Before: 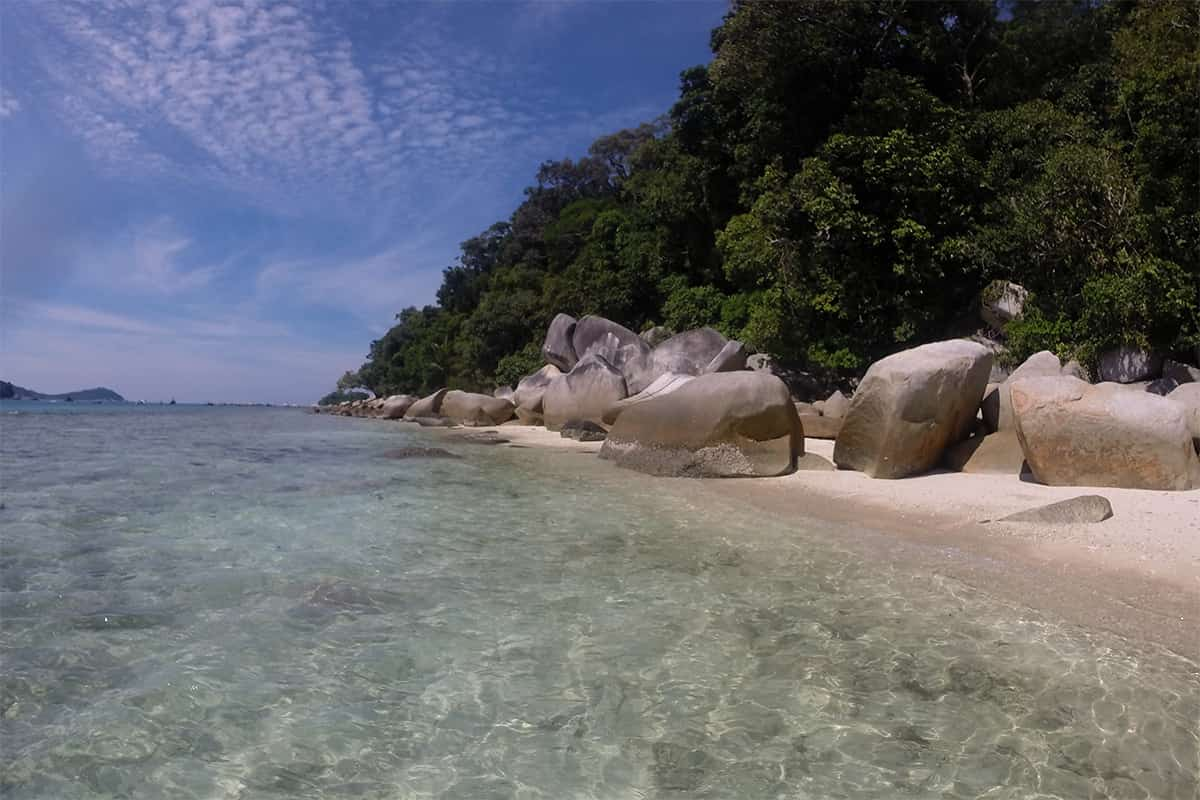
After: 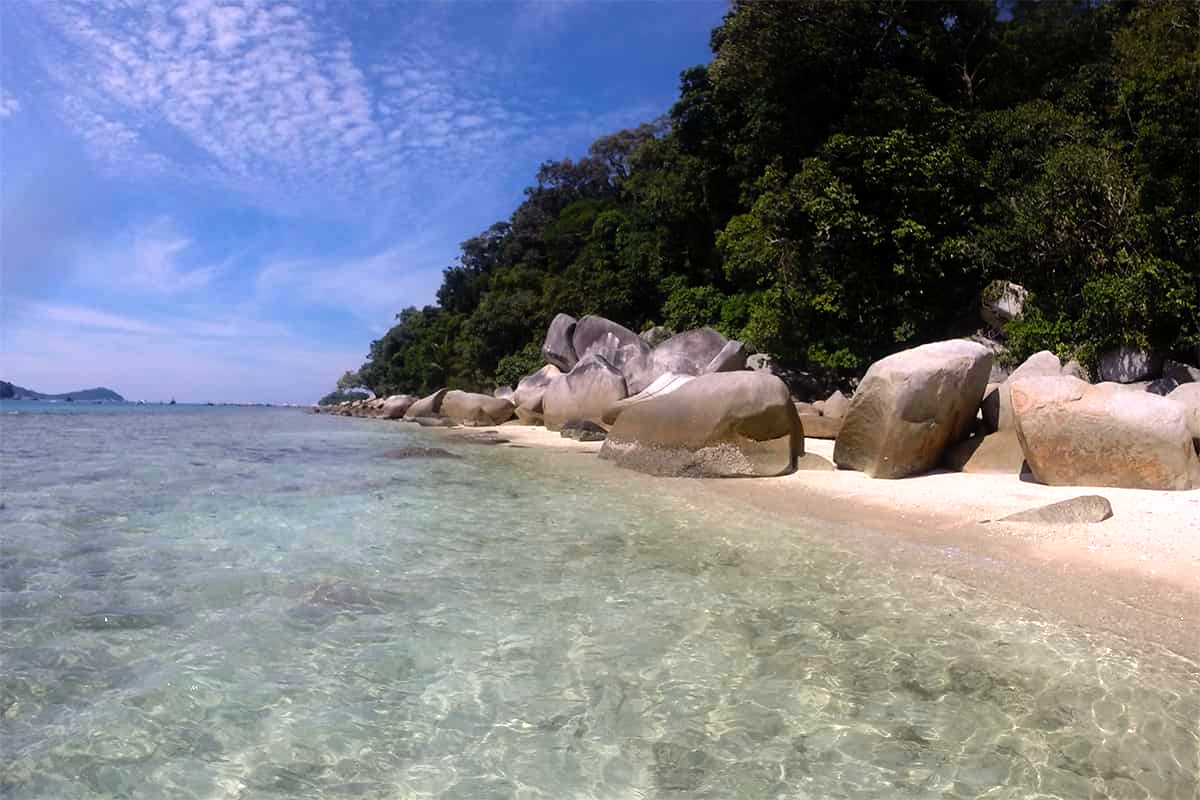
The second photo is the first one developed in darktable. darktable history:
tone equalizer: -8 EV -0.771 EV, -7 EV -0.703 EV, -6 EV -0.604 EV, -5 EV -0.369 EV, -3 EV 0.386 EV, -2 EV 0.6 EV, -1 EV 0.684 EV, +0 EV 0.75 EV
contrast brightness saturation: saturation 0.178
